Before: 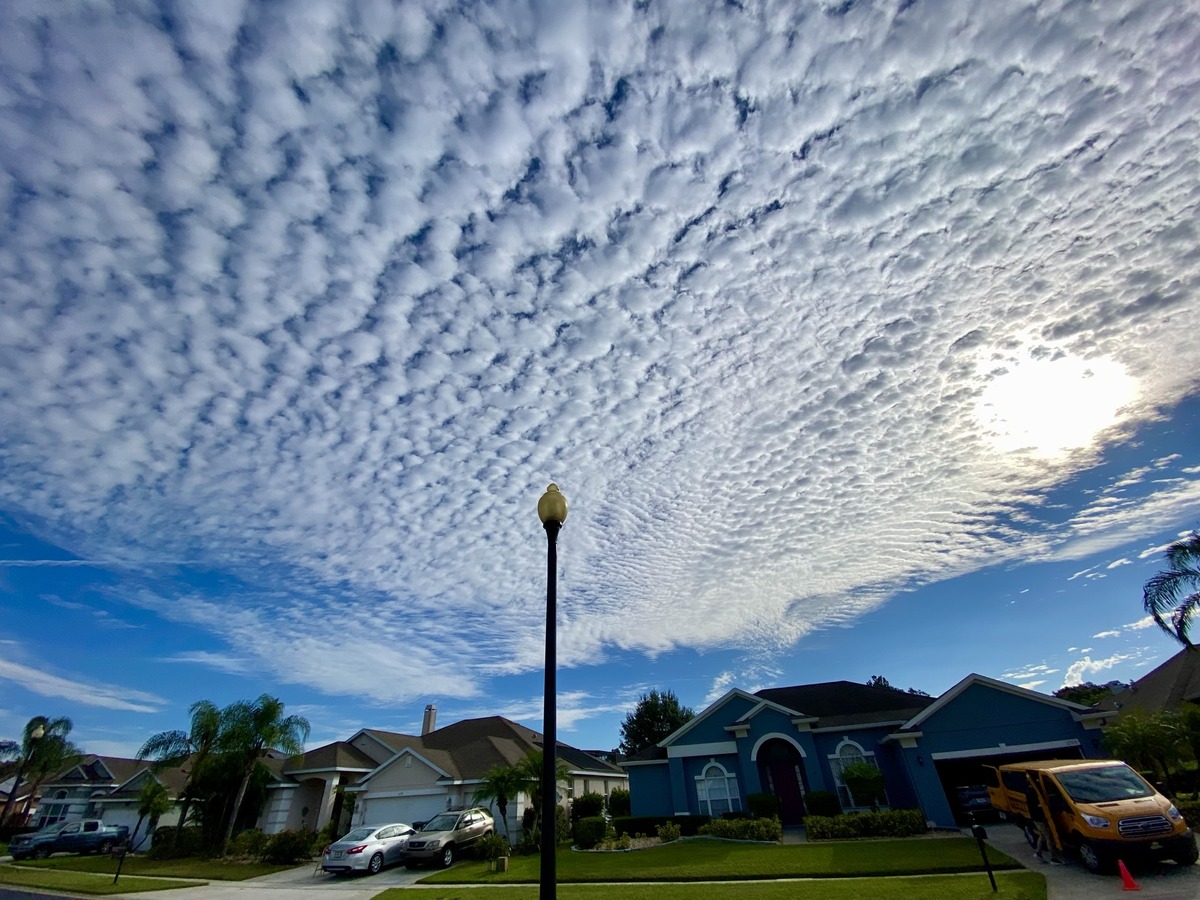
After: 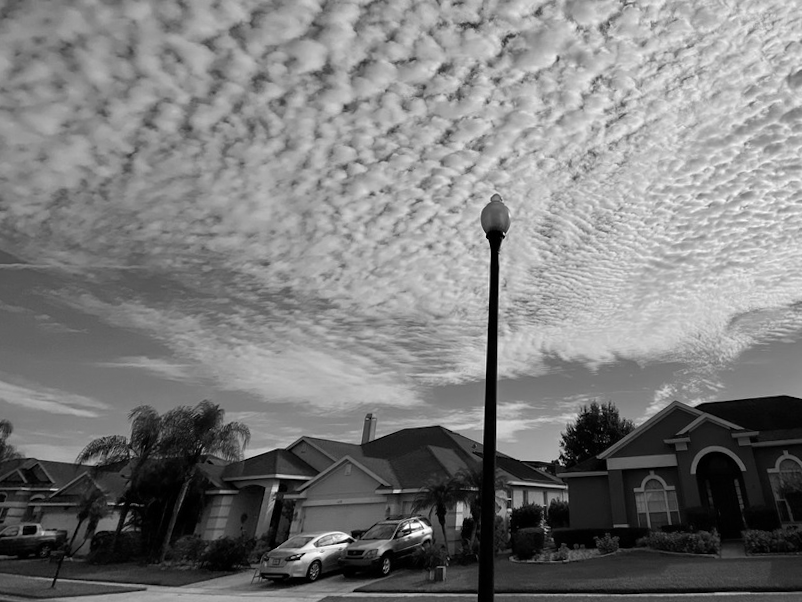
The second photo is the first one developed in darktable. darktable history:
crop and rotate: angle -0.82°, left 3.85%, top 31.828%, right 27.992%
tone equalizer: on, module defaults
color contrast: green-magenta contrast 0.84, blue-yellow contrast 0.86
color correction: highlights a* -11.71, highlights b* -15.58
monochrome: on, module defaults
